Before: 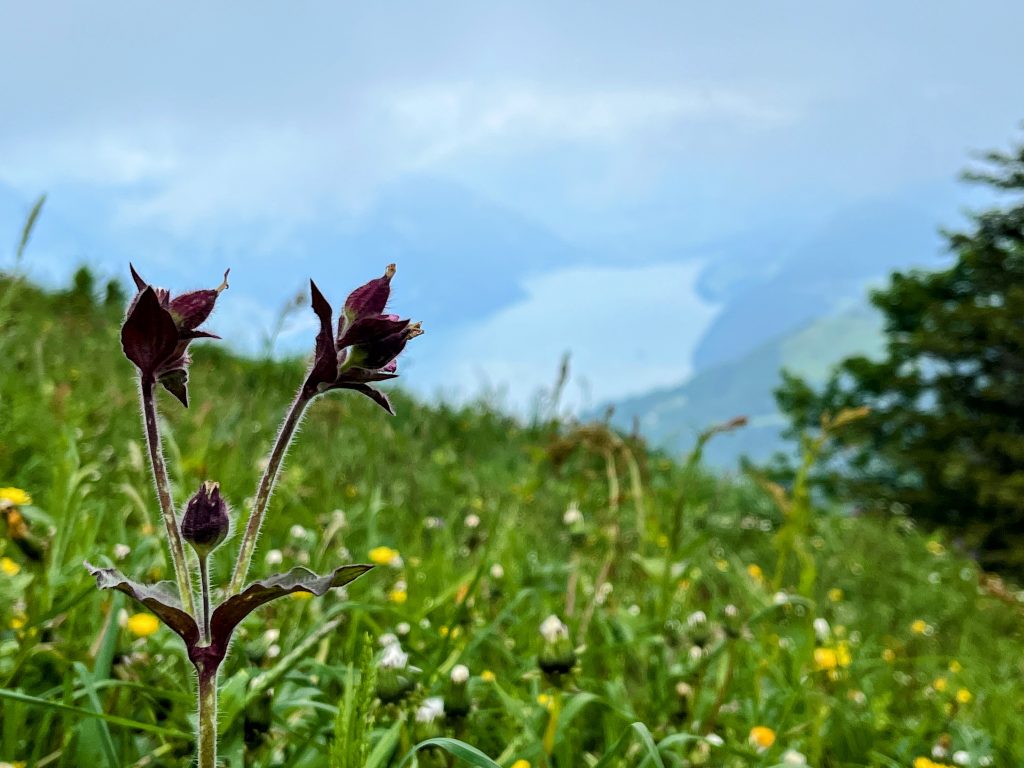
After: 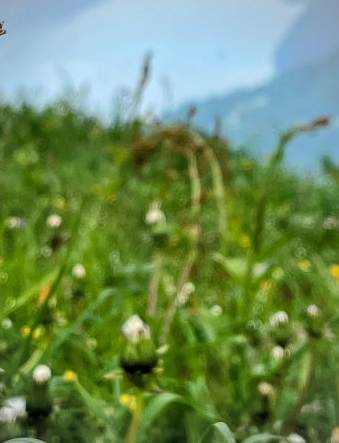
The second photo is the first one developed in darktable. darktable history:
crop: left 40.878%, top 39.176%, right 25.993%, bottom 3.081%
vignetting: fall-off radius 45%, brightness -0.33
